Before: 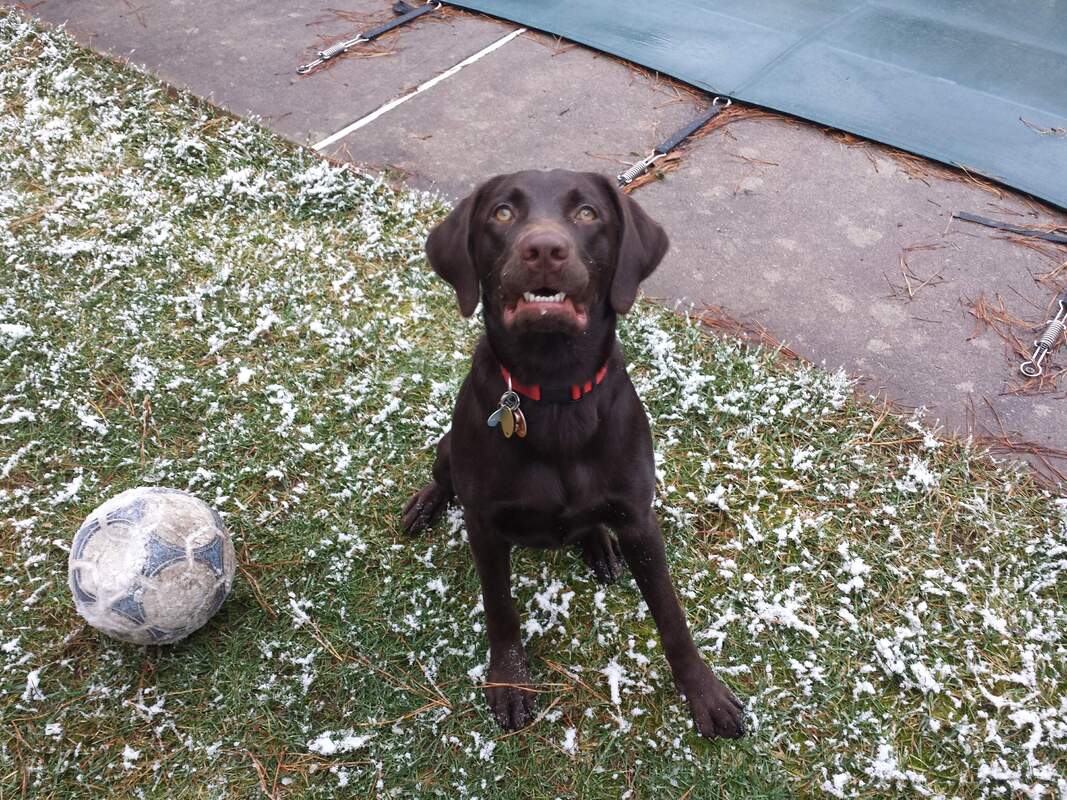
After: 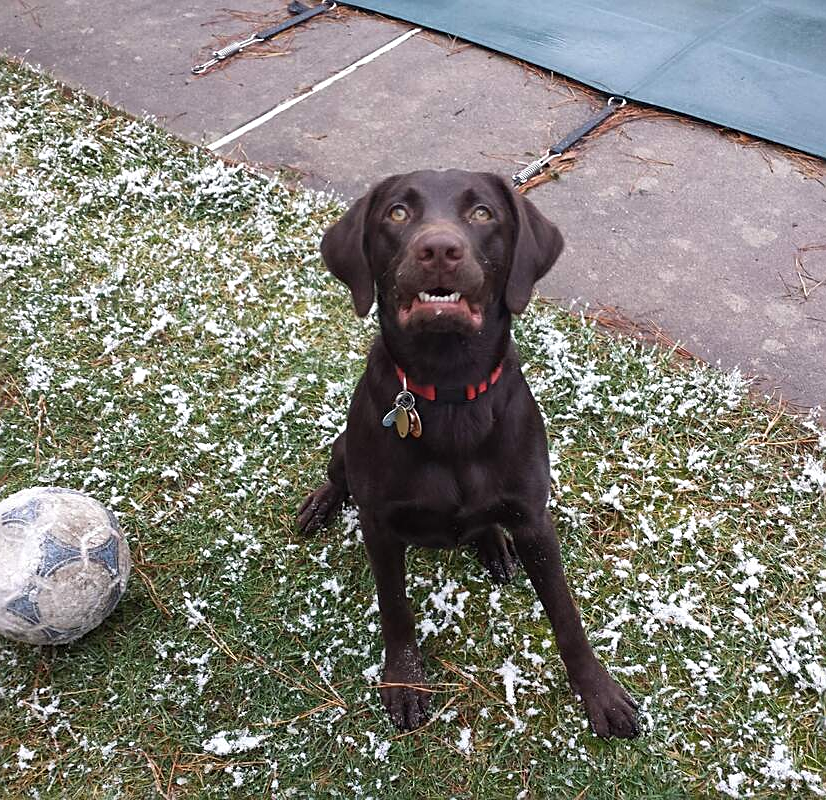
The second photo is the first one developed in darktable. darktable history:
crop: left 9.88%, right 12.664%
sharpen: on, module defaults
